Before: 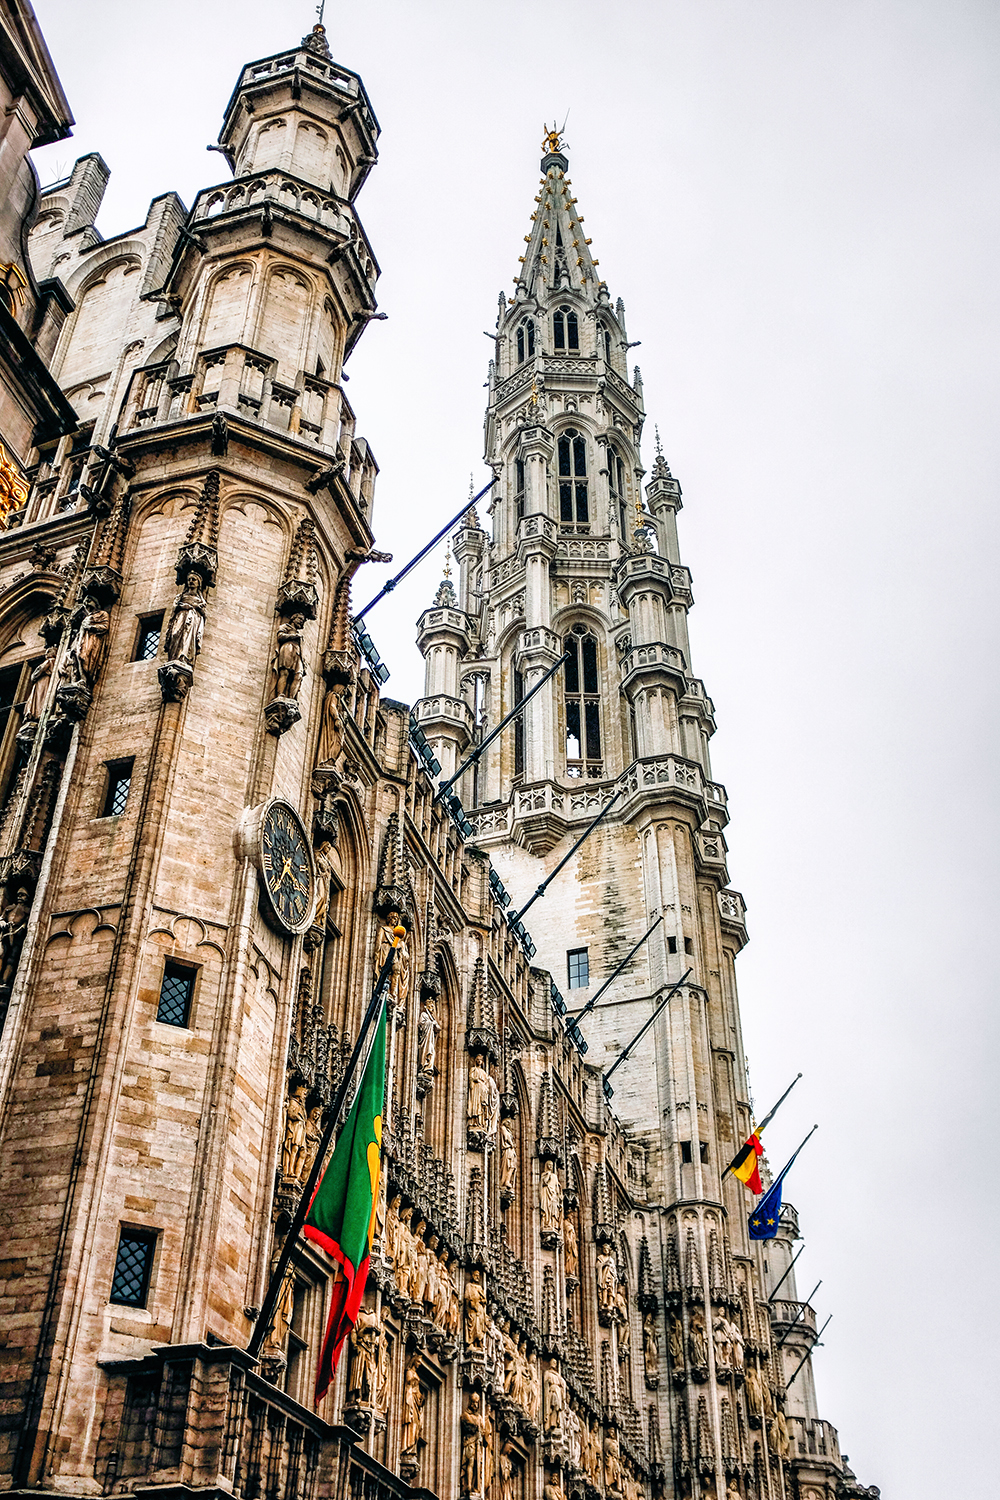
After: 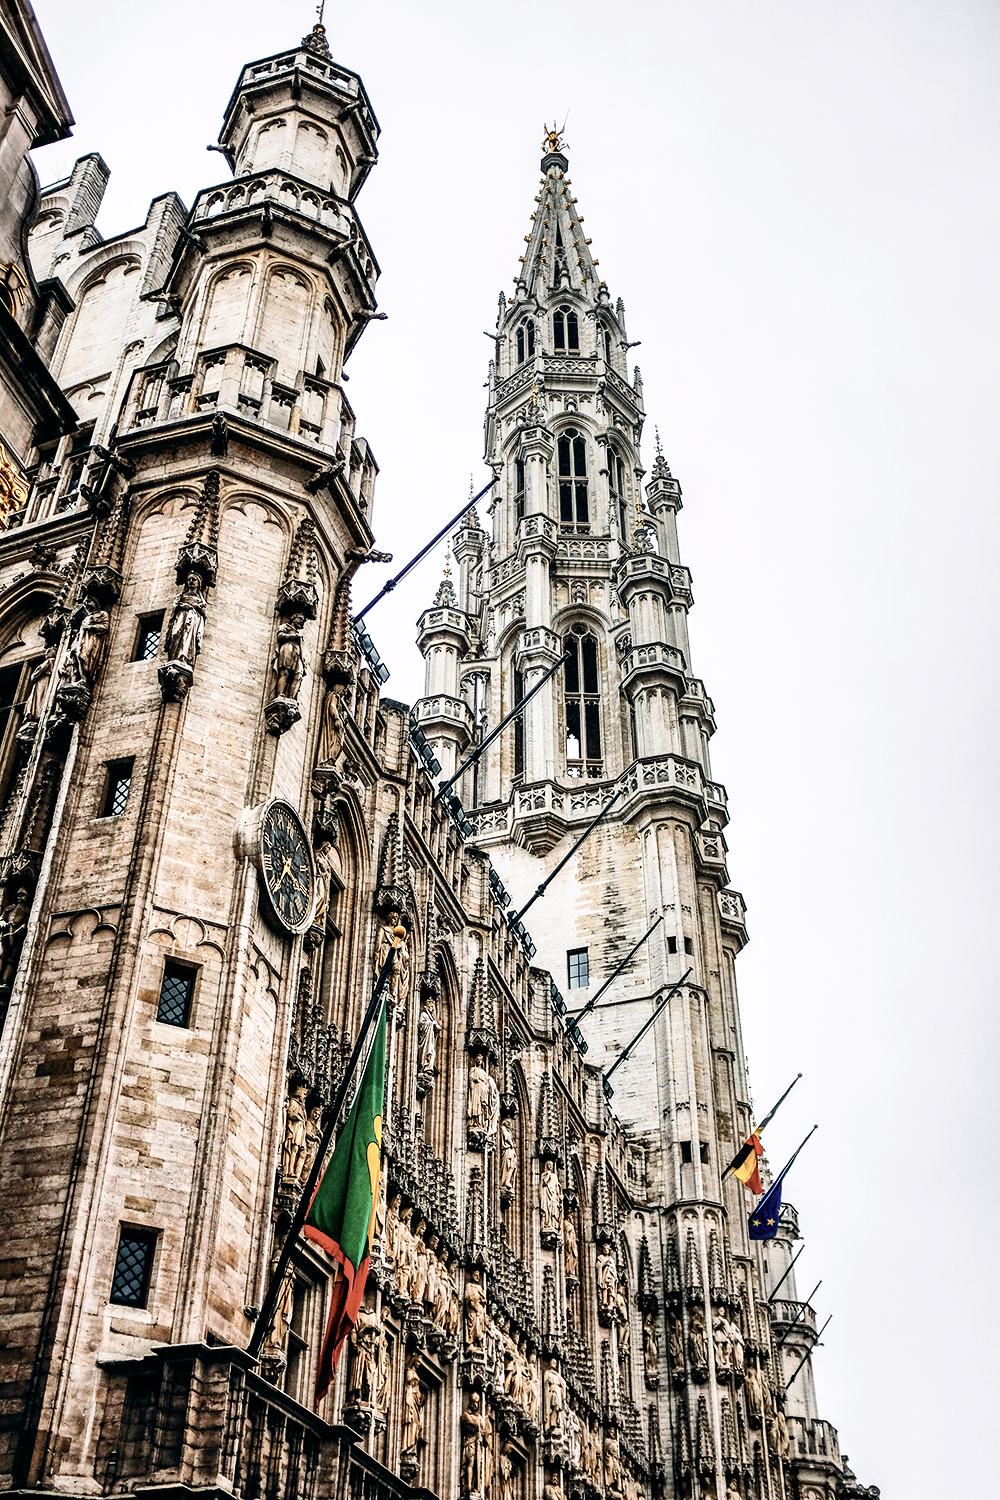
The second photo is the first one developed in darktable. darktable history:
contrast brightness saturation: contrast 0.25, saturation -0.31
color zones: curves: ch1 [(0, 0.469) (0.001, 0.469) (0.12, 0.446) (0.248, 0.469) (0.5, 0.5) (0.748, 0.5) (0.999, 0.469) (1, 0.469)]
